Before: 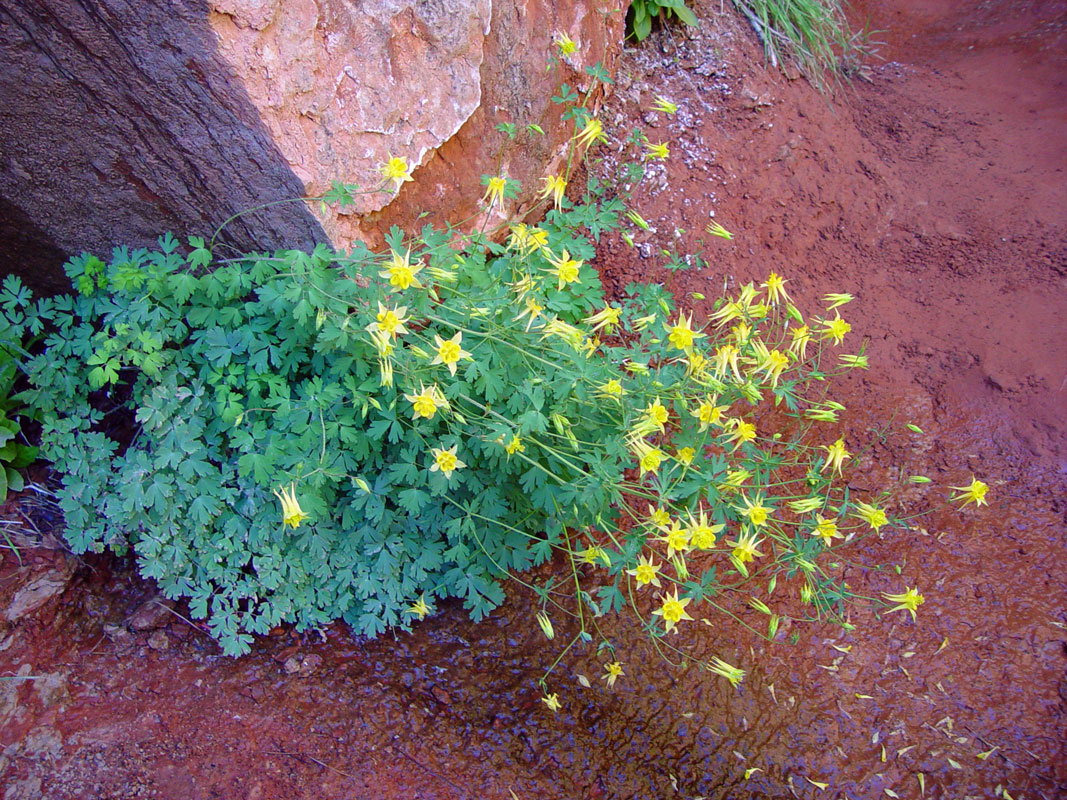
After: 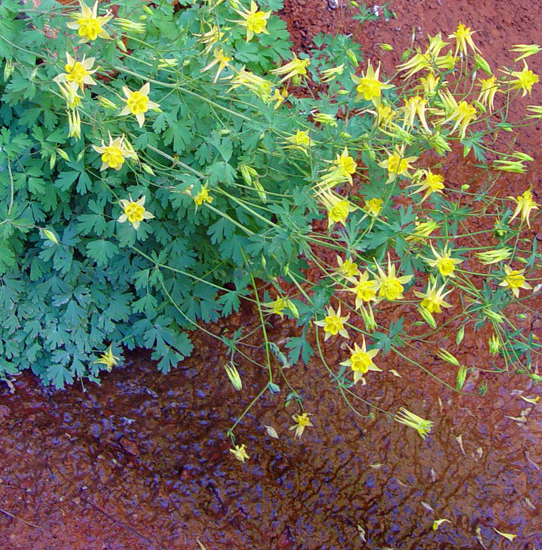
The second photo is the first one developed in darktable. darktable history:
crop and rotate: left 29.322%, top 31.174%, right 19.837%
